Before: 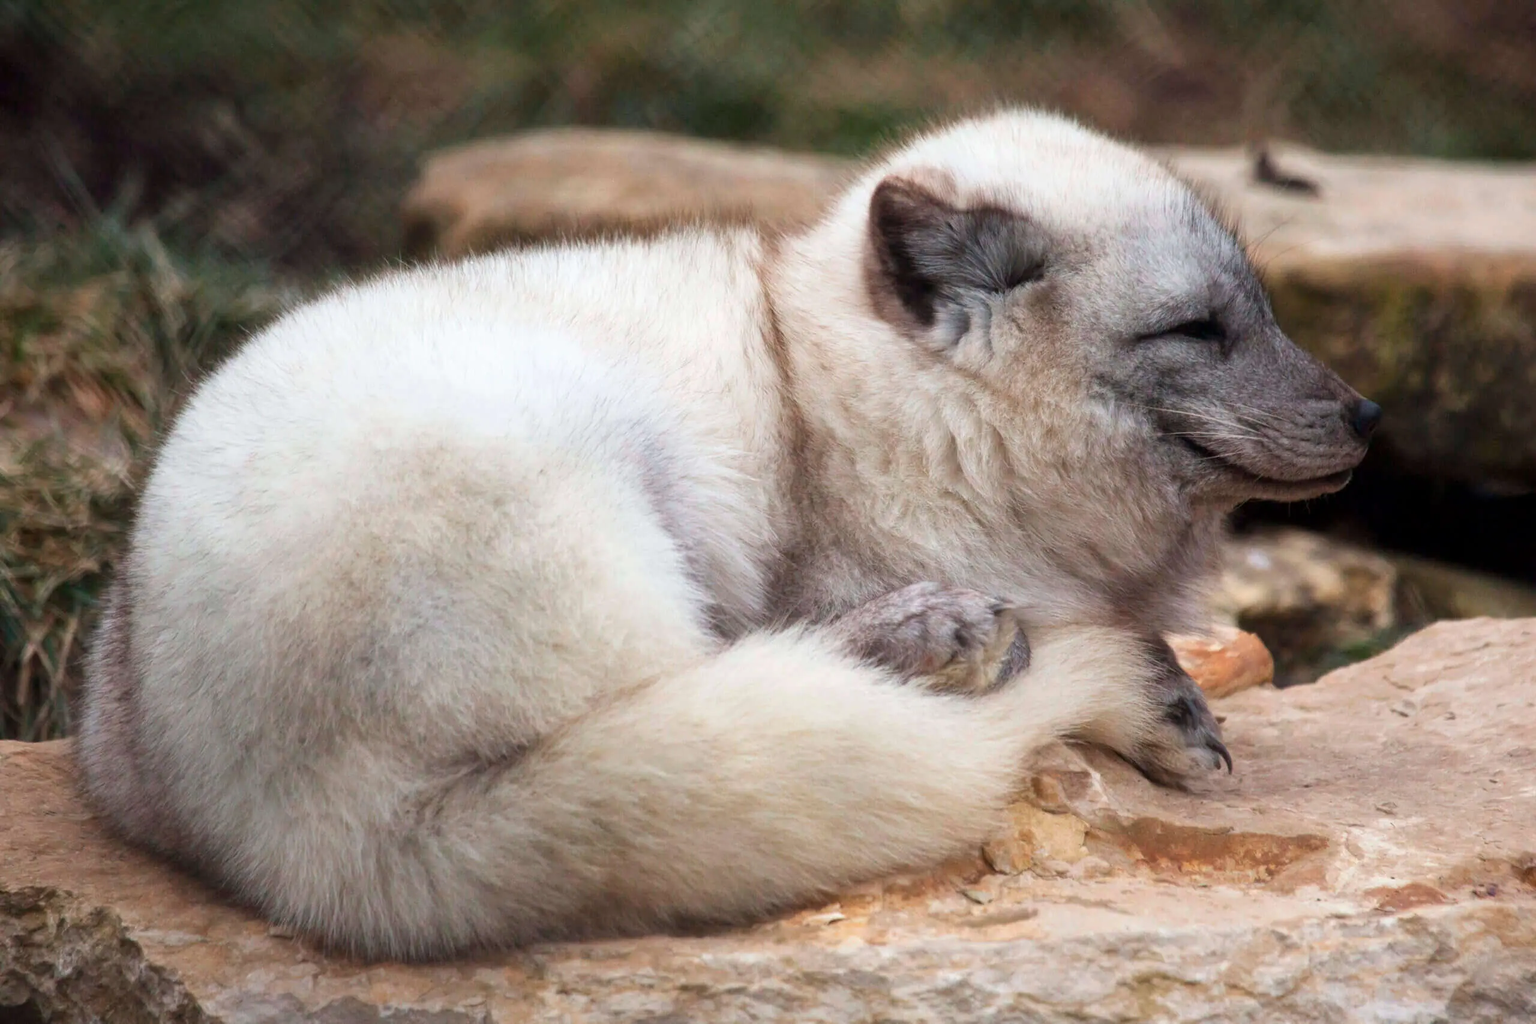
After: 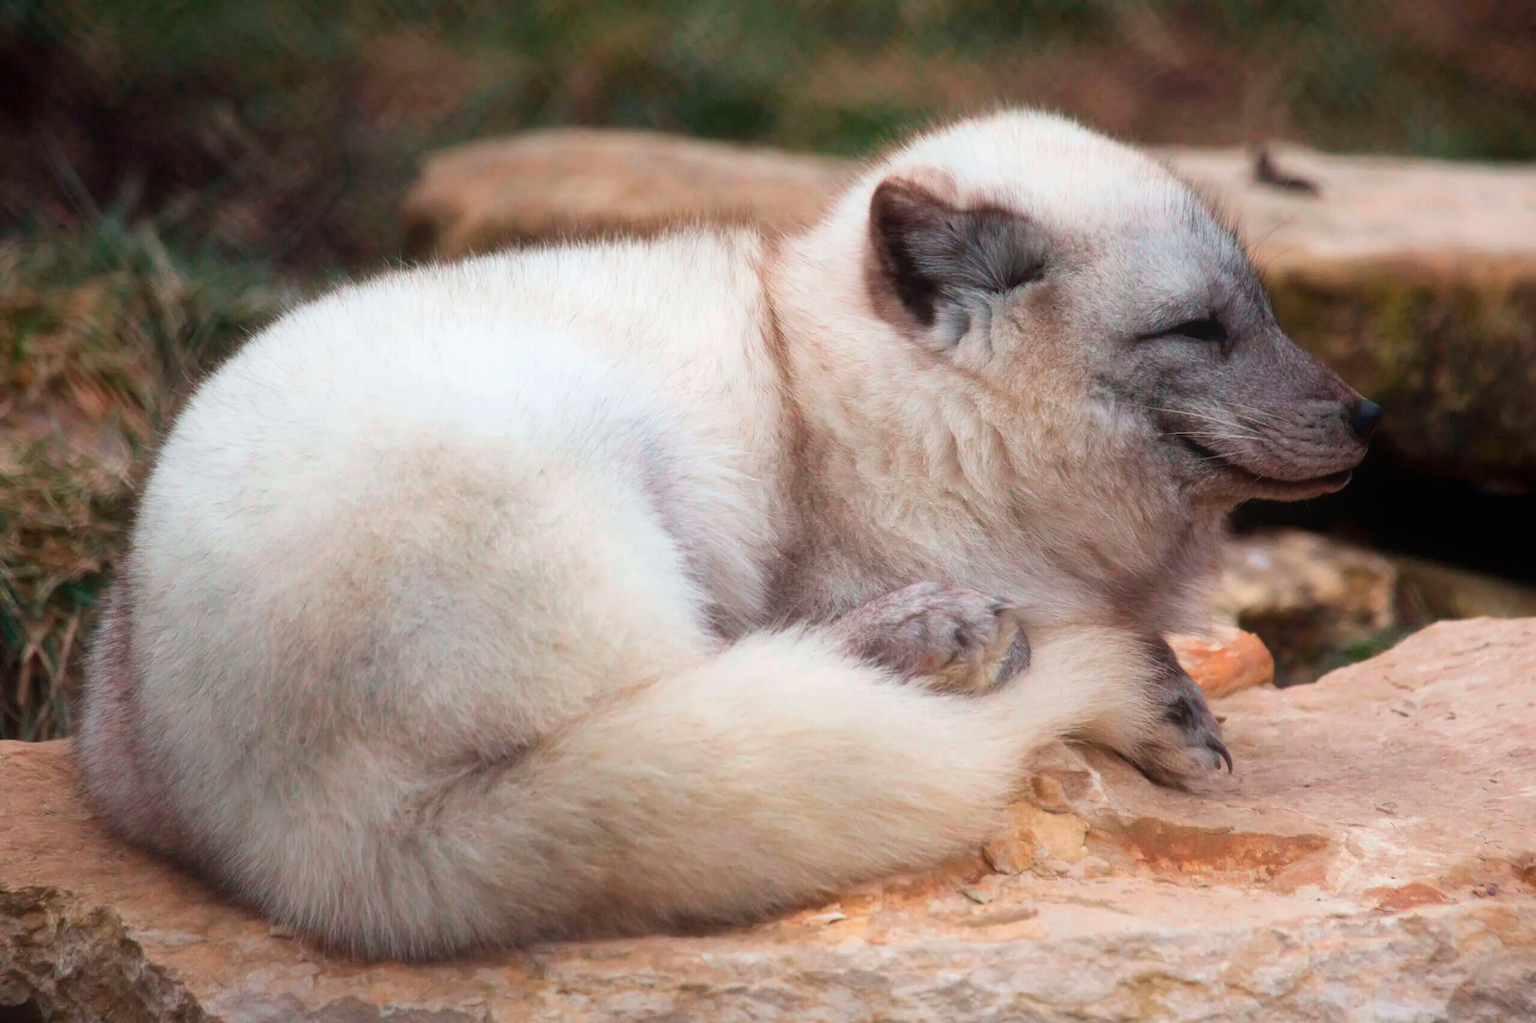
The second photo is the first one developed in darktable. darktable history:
exposure: exposure -0.014 EV, compensate highlight preservation false
contrast equalizer: y [[0.48, 0.654, 0.731, 0.706, 0.772, 0.382], [0.55 ×6], [0 ×6], [0 ×6], [0 ×6]], mix -0.203
